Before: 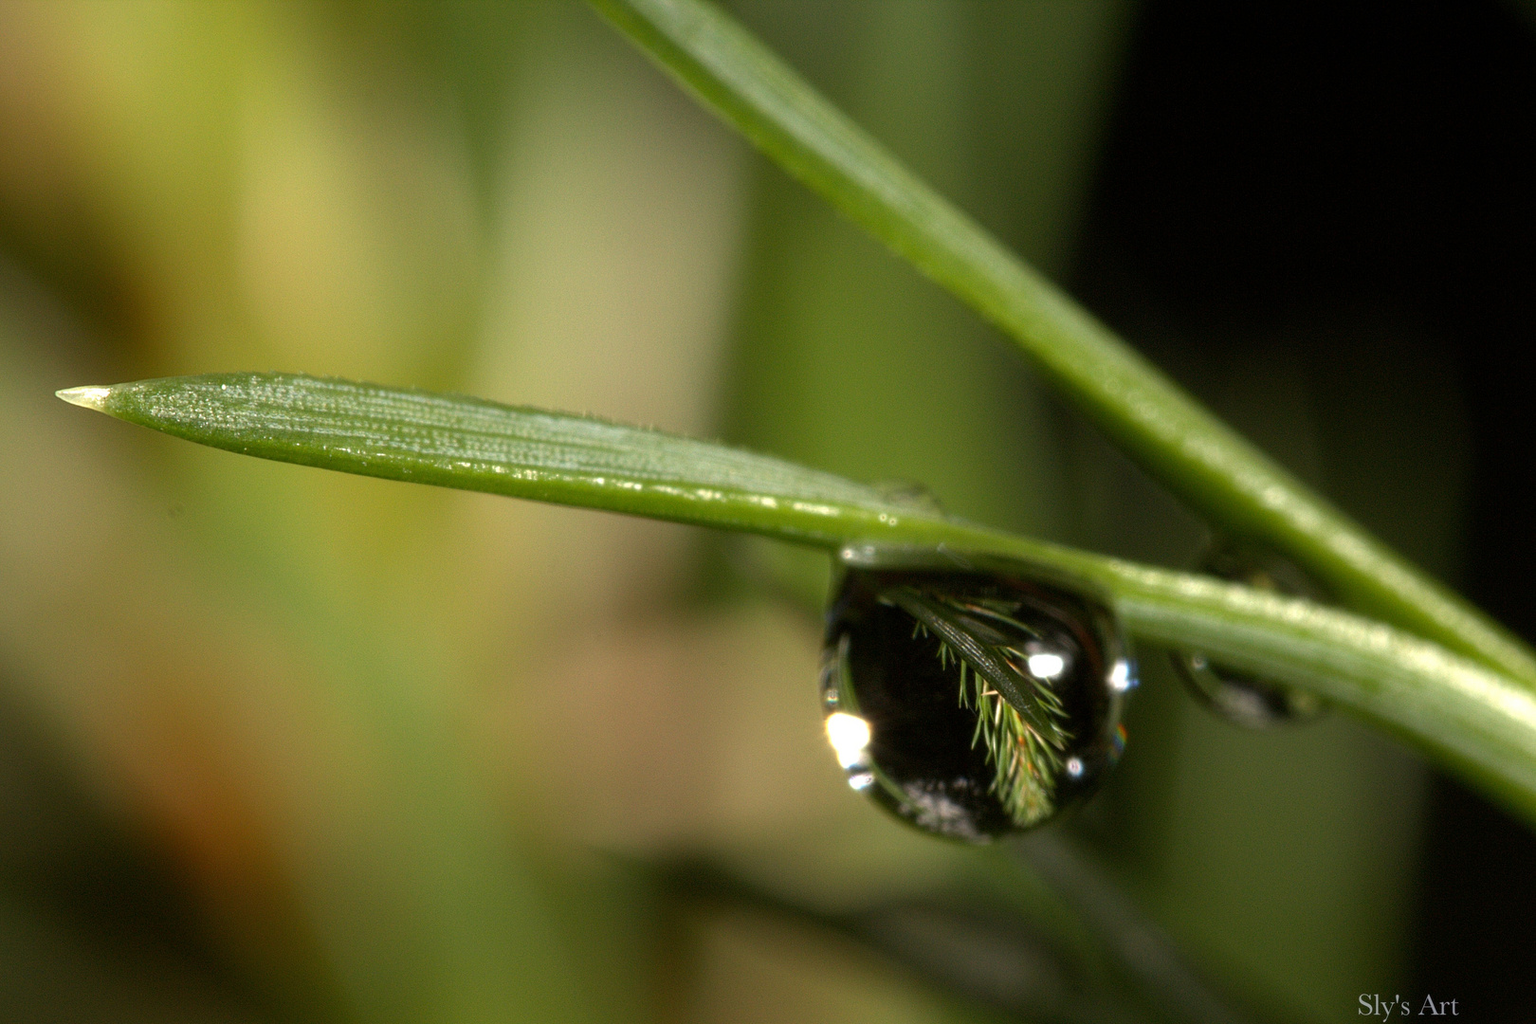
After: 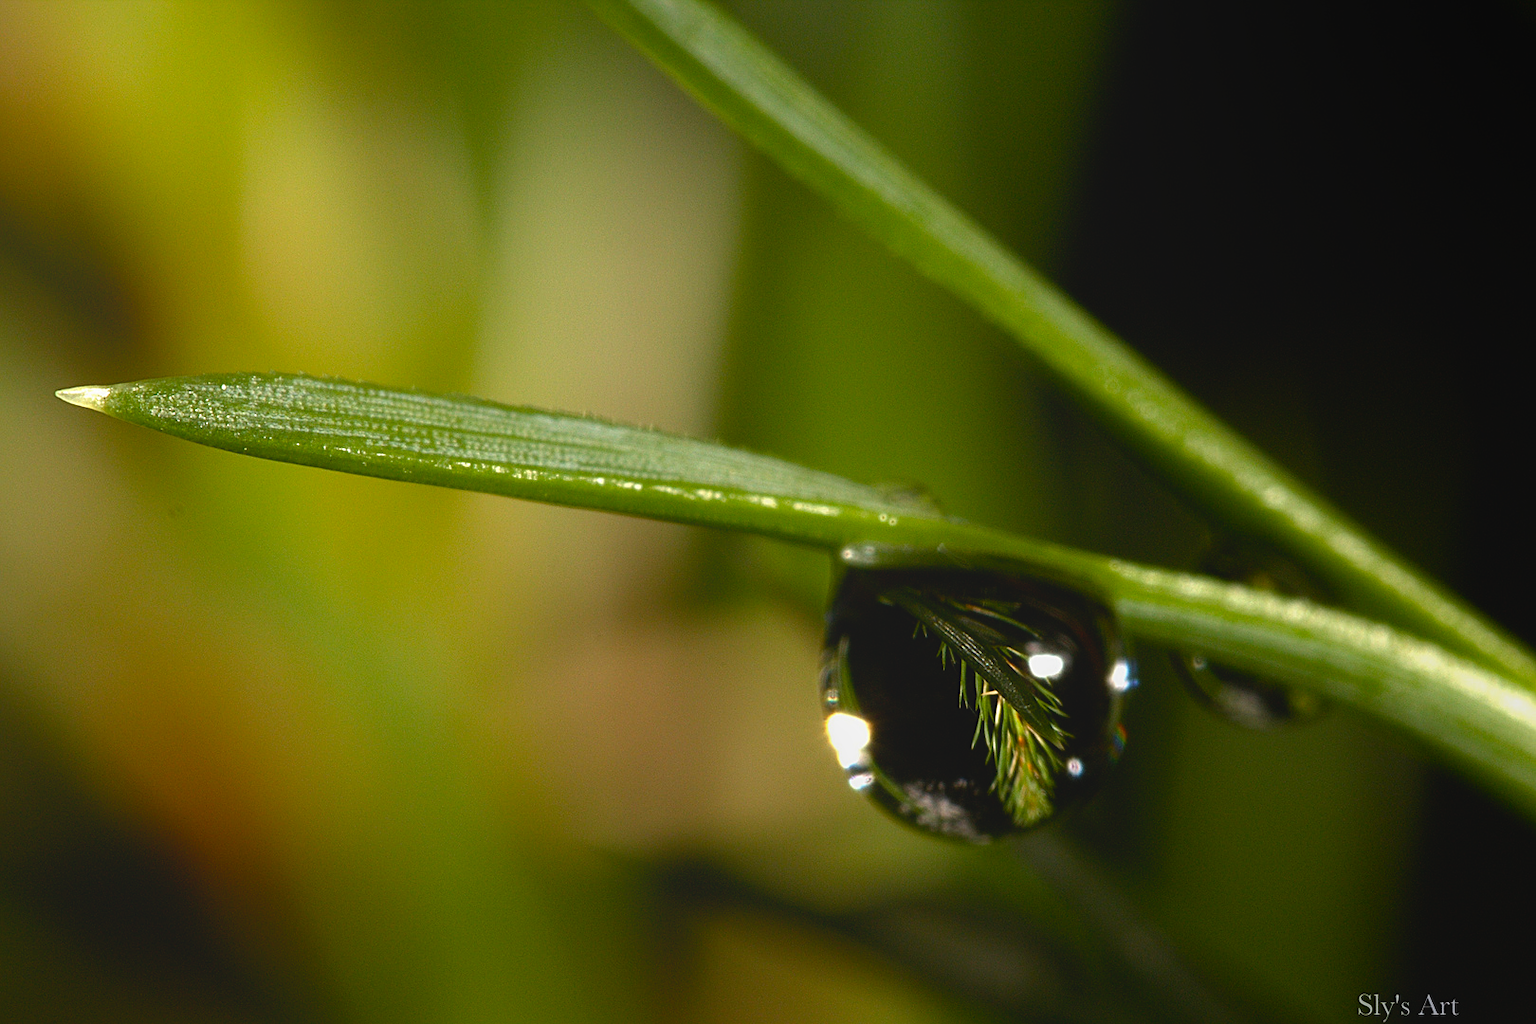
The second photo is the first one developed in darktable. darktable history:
local contrast: detail 71%
color balance rgb: shadows lift › luminance -19.865%, perceptual saturation grading › global saturation 15.697%, perceptual saturation grading › highlights -19.121%, perceptual saturation grading › shadows 19.209%, global vibrance 25.108%, contrast 19.905%
sharpen: on, module defaults
